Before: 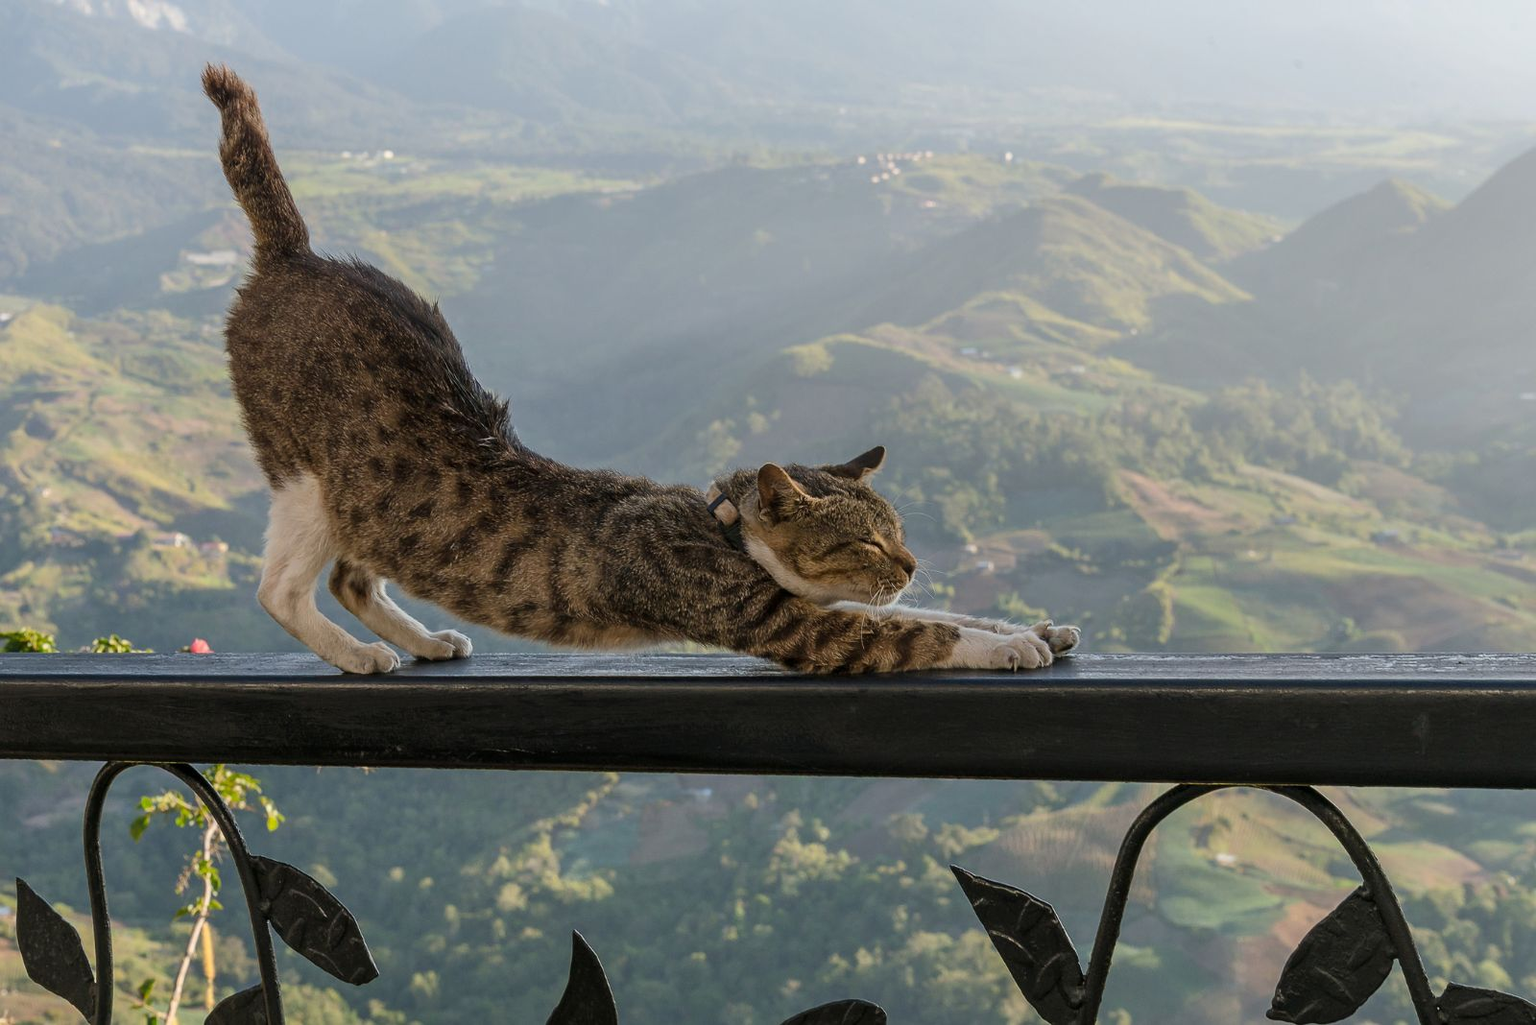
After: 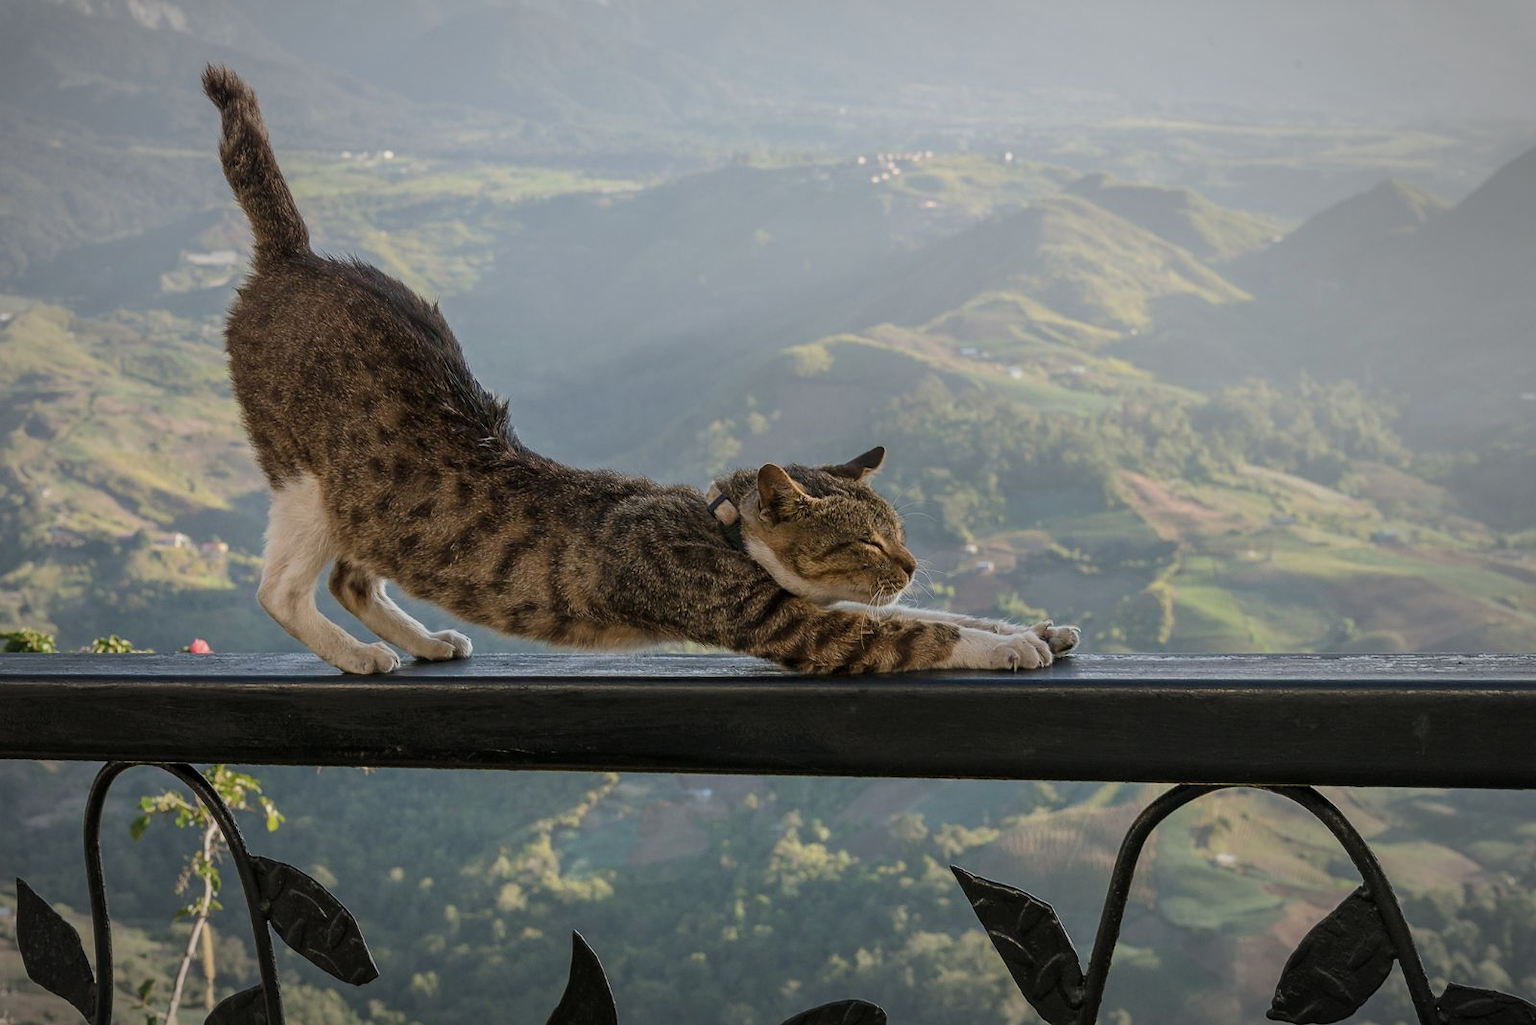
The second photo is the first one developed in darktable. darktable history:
vignetting: fall-off start 67.39%, fall-off radius 66.57%, brightness -0.575, automatic ratio true
